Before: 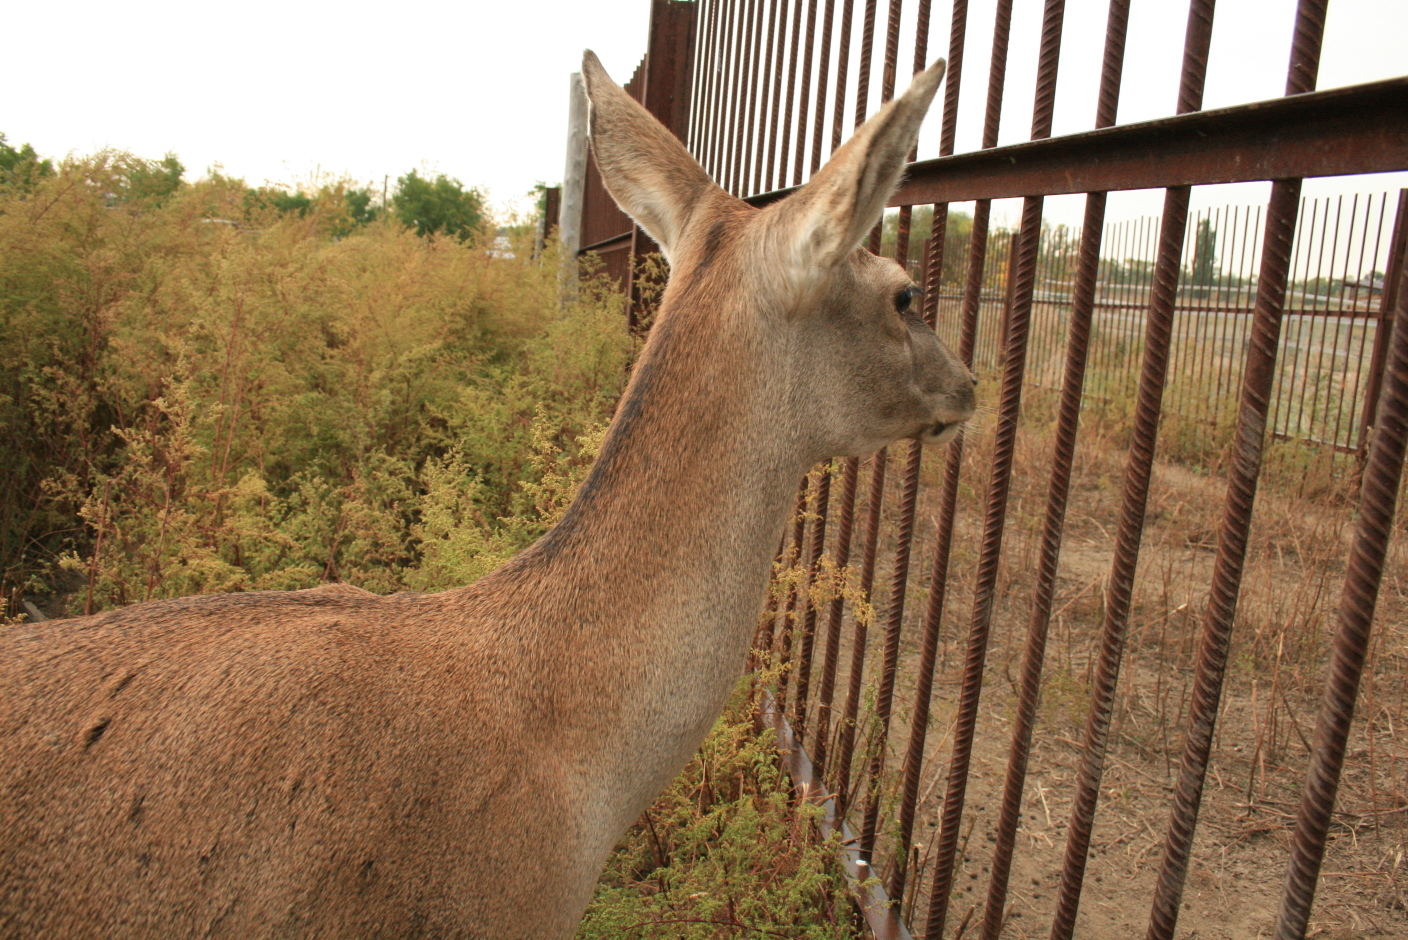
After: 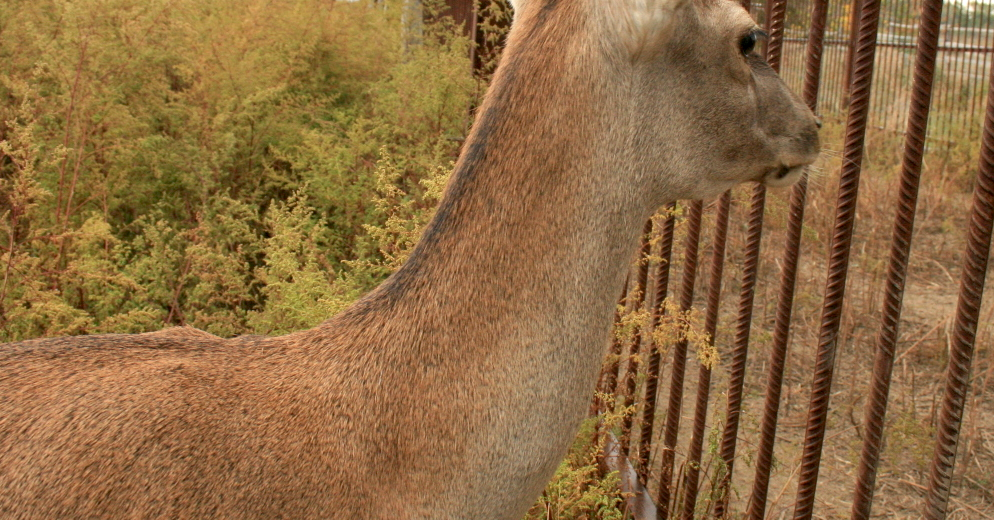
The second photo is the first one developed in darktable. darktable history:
exposure: black level correction 0.007, exposure 0.159 EV, compensate exposure bias true, compensate highlight preservation false
crop: left 11.119%, top 27.37%, right 18.271%, bottom 17.217%
